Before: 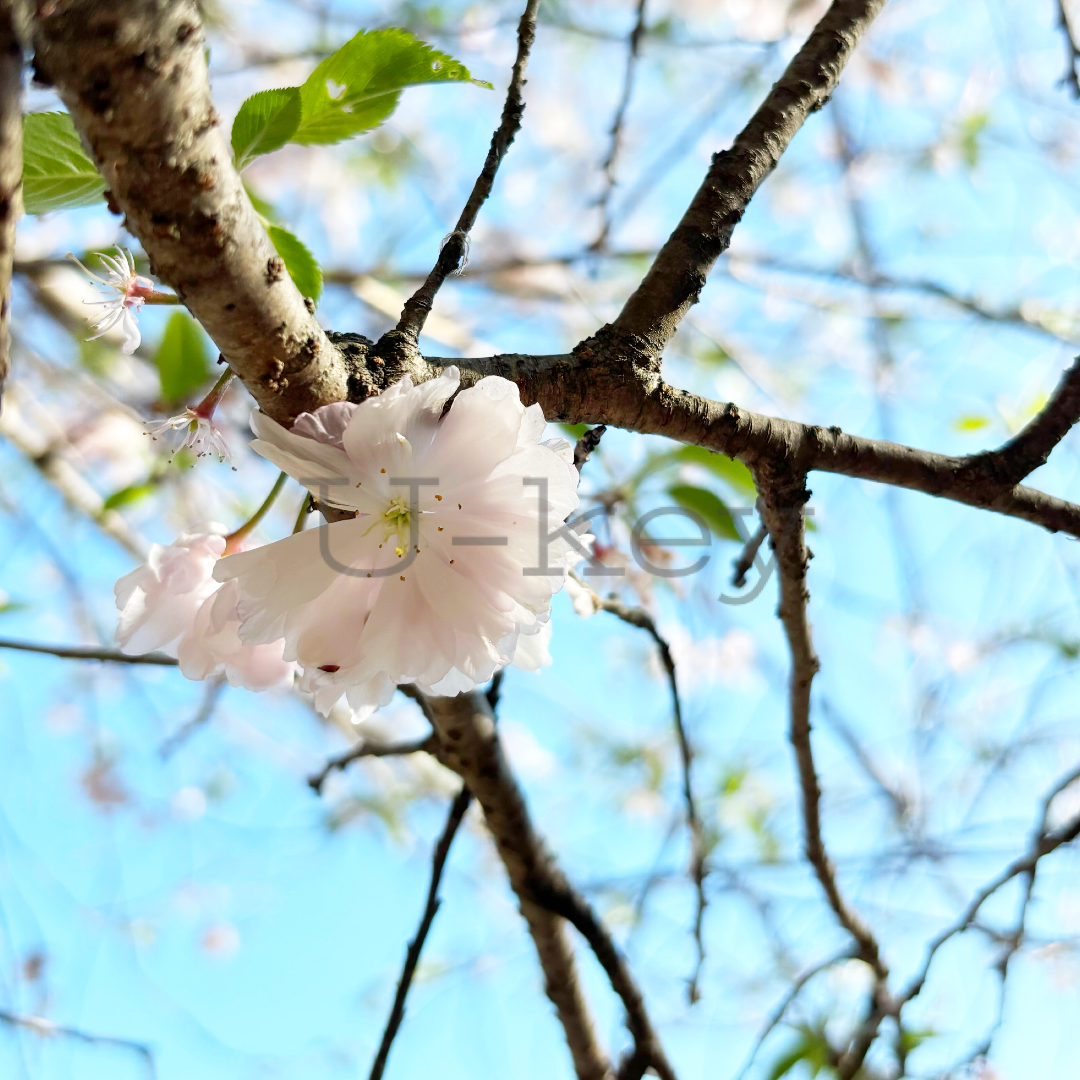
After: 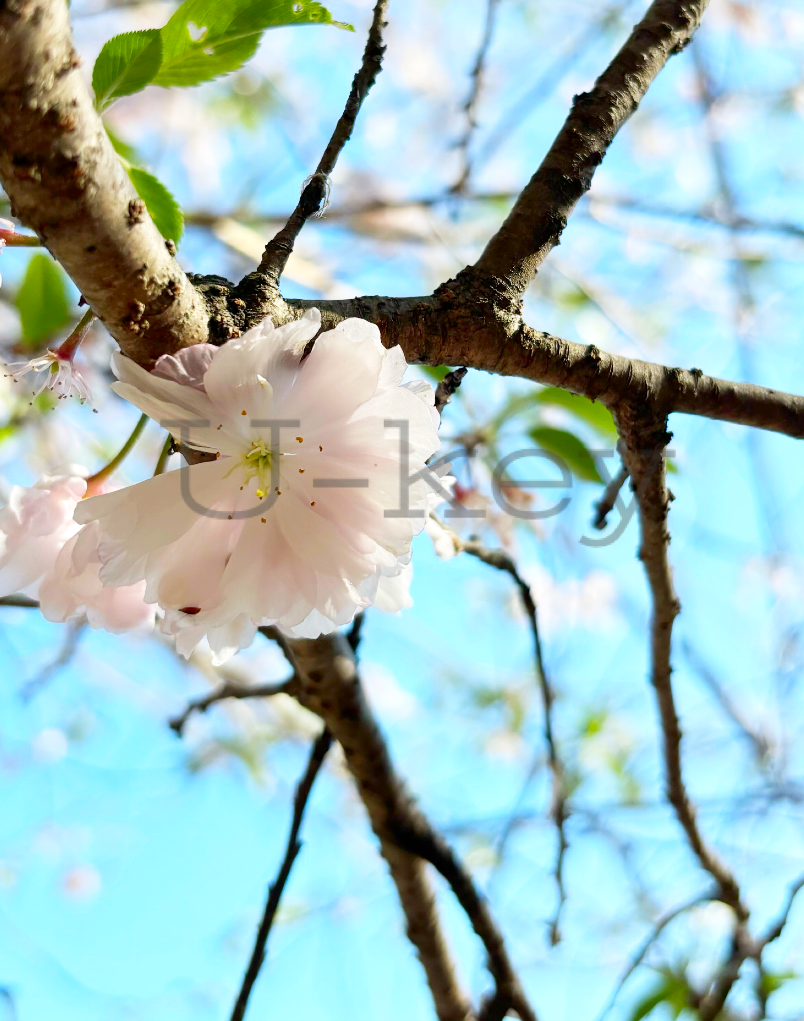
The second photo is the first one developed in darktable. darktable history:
contrast brightness saturation: contrast 0.079, saturation 0.198
crop and rotate: left 12.957%, top 5.373%, right 12.544%
